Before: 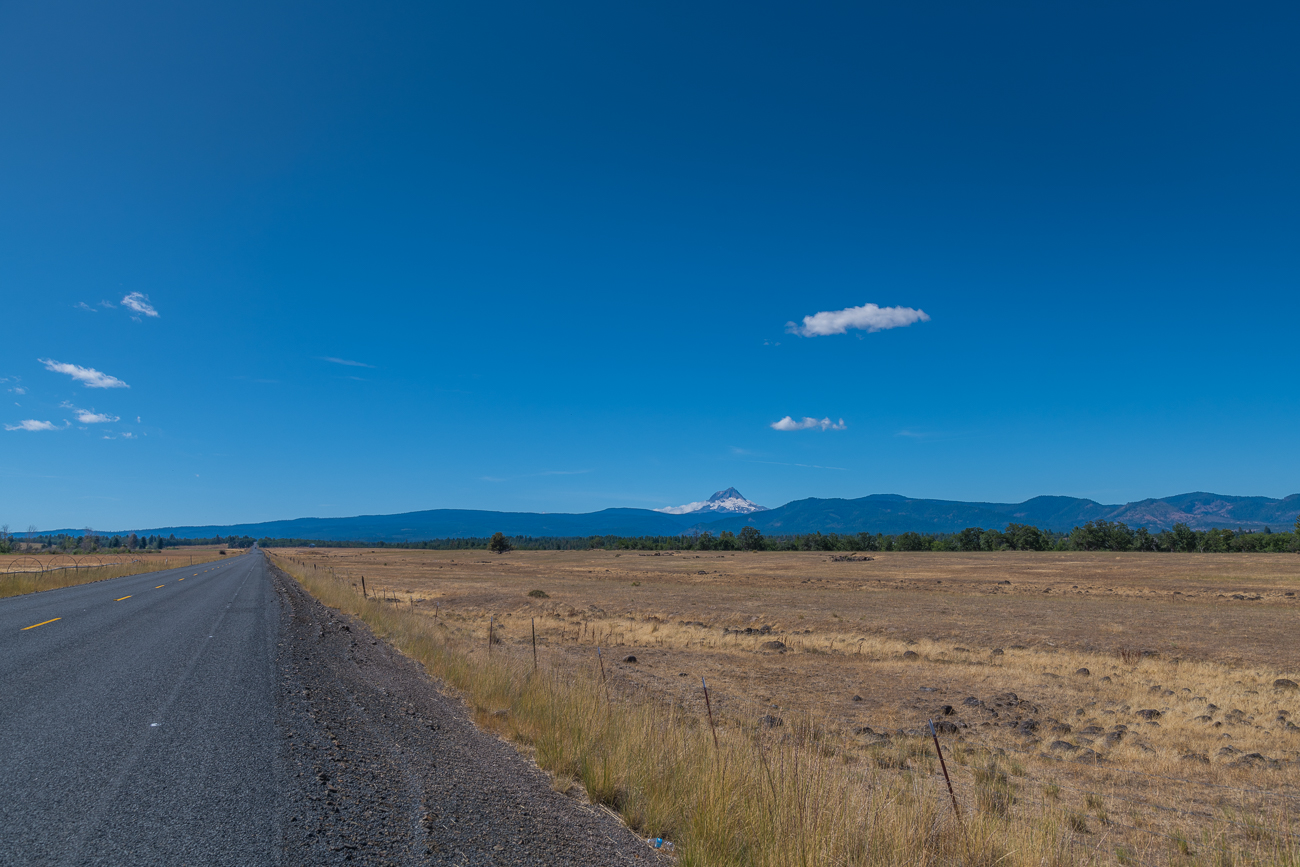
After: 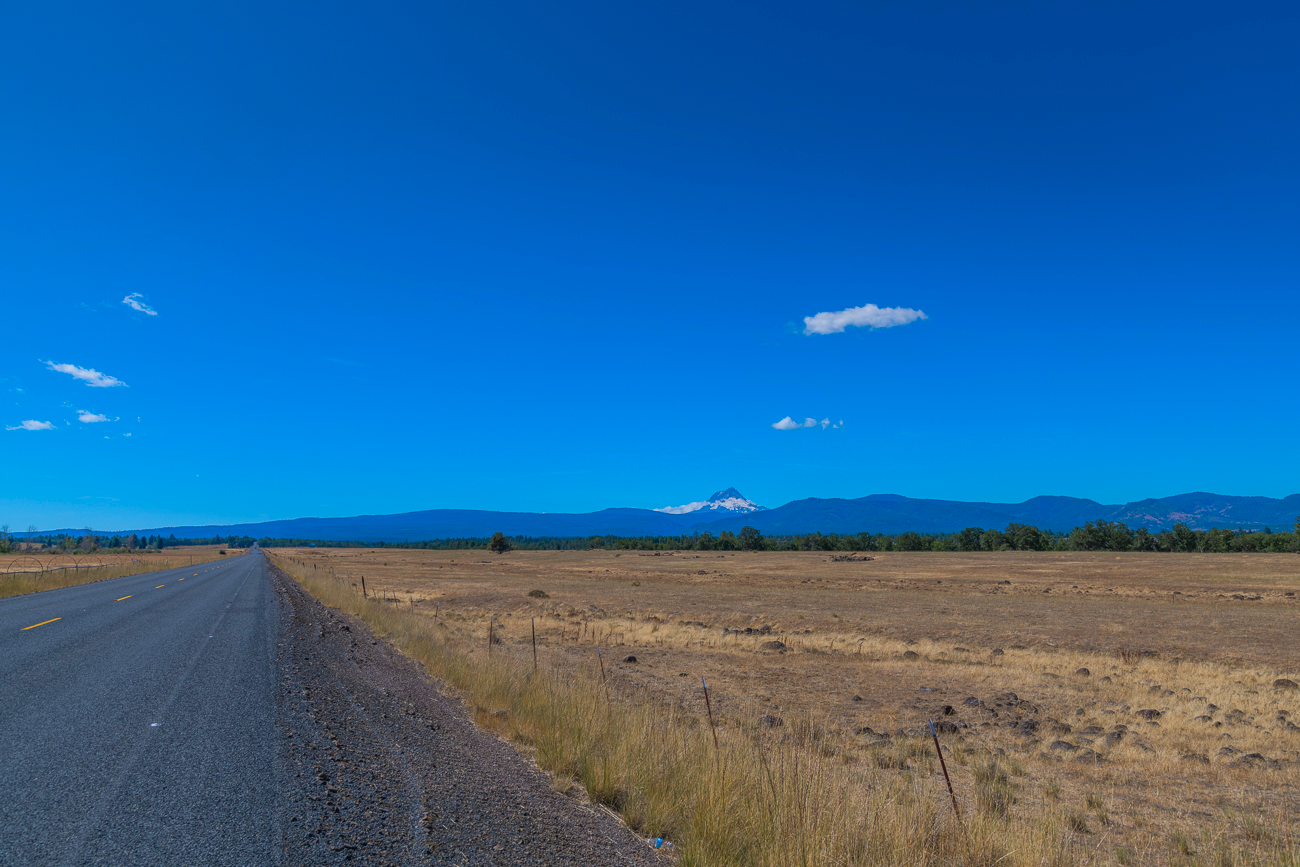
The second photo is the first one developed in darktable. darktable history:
color zones: curves: ch1 [(0.25, 0.5) (0.747, 0.71)], mix 24.87%
